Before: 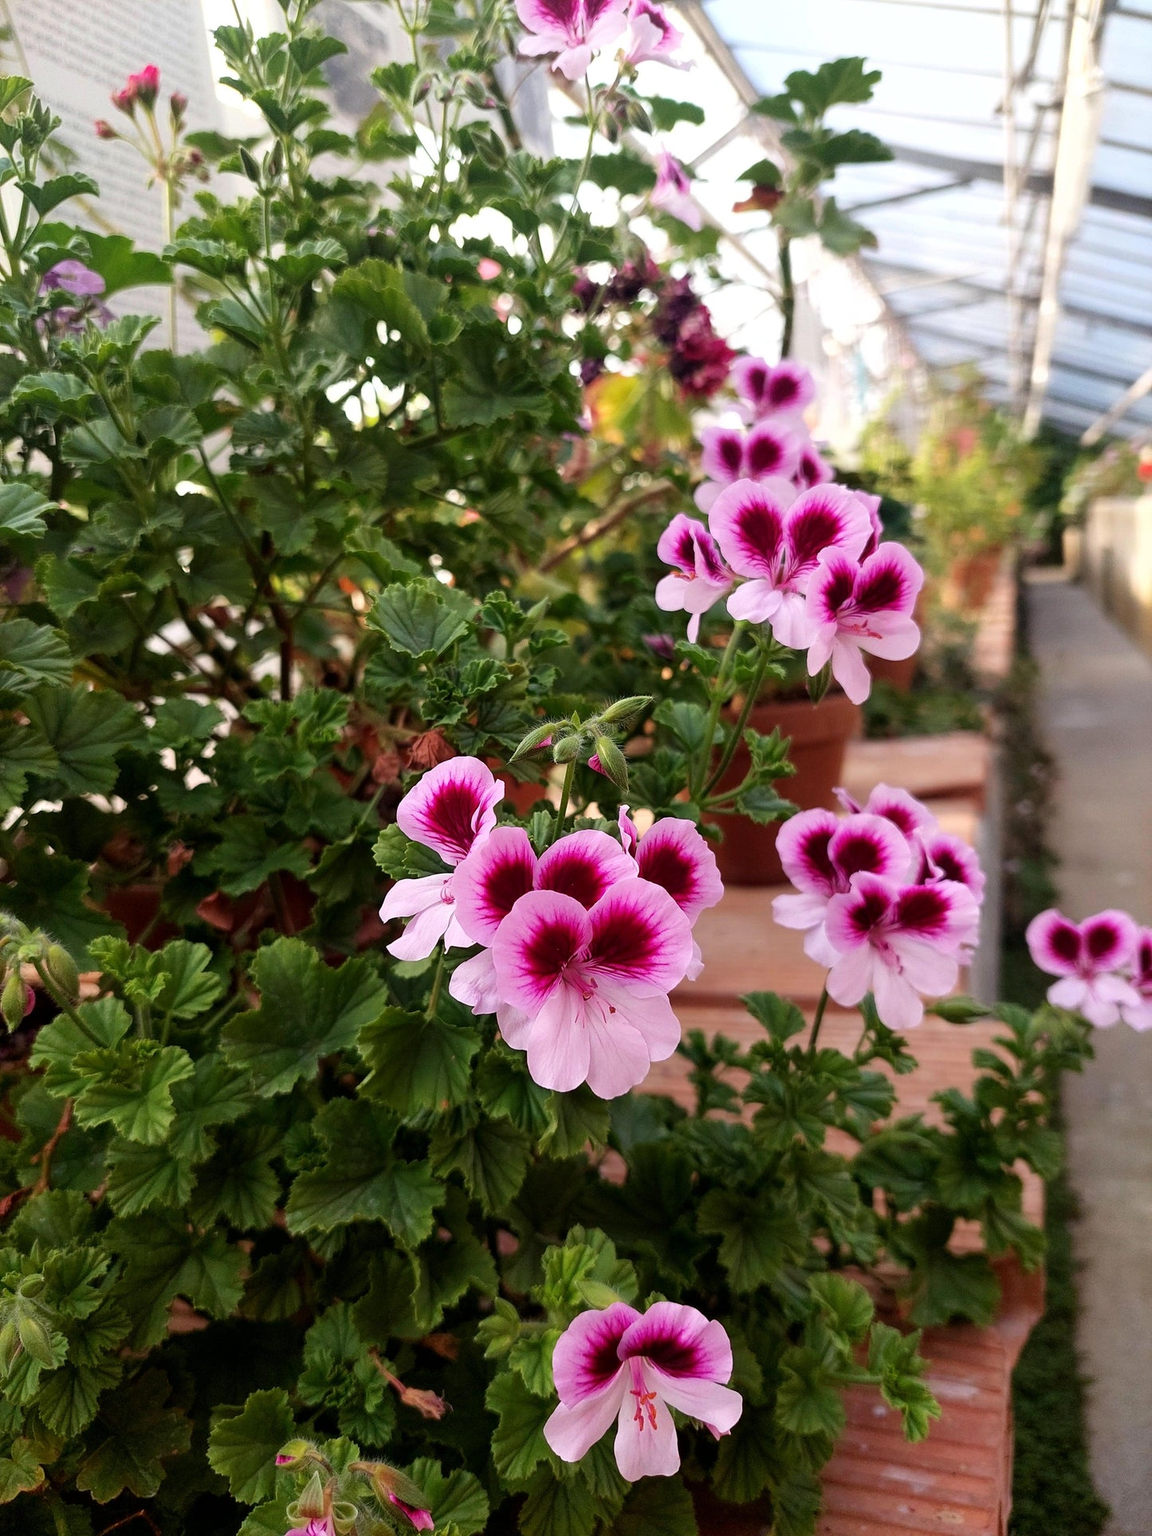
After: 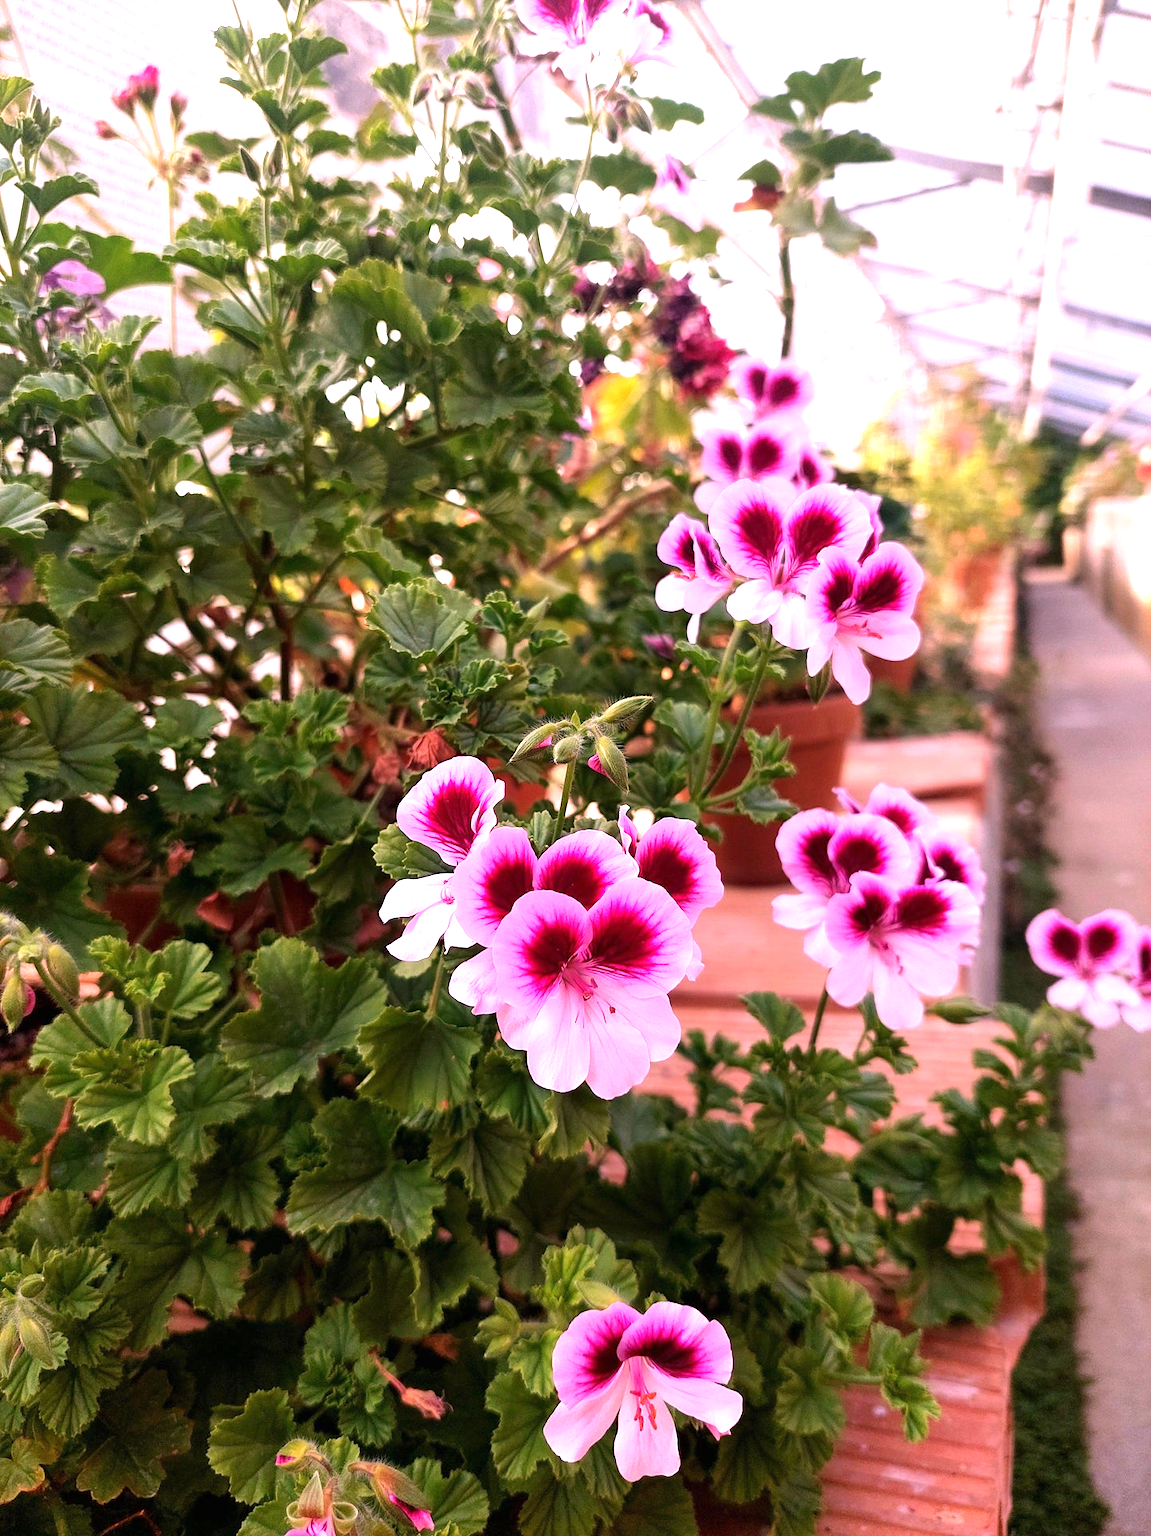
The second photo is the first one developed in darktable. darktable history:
white balance: red 1.188, blue 1.11
exposure: black level correction 0, exposure 0.7 EV, compensate exposure bias true, compensate highlight preservation false
